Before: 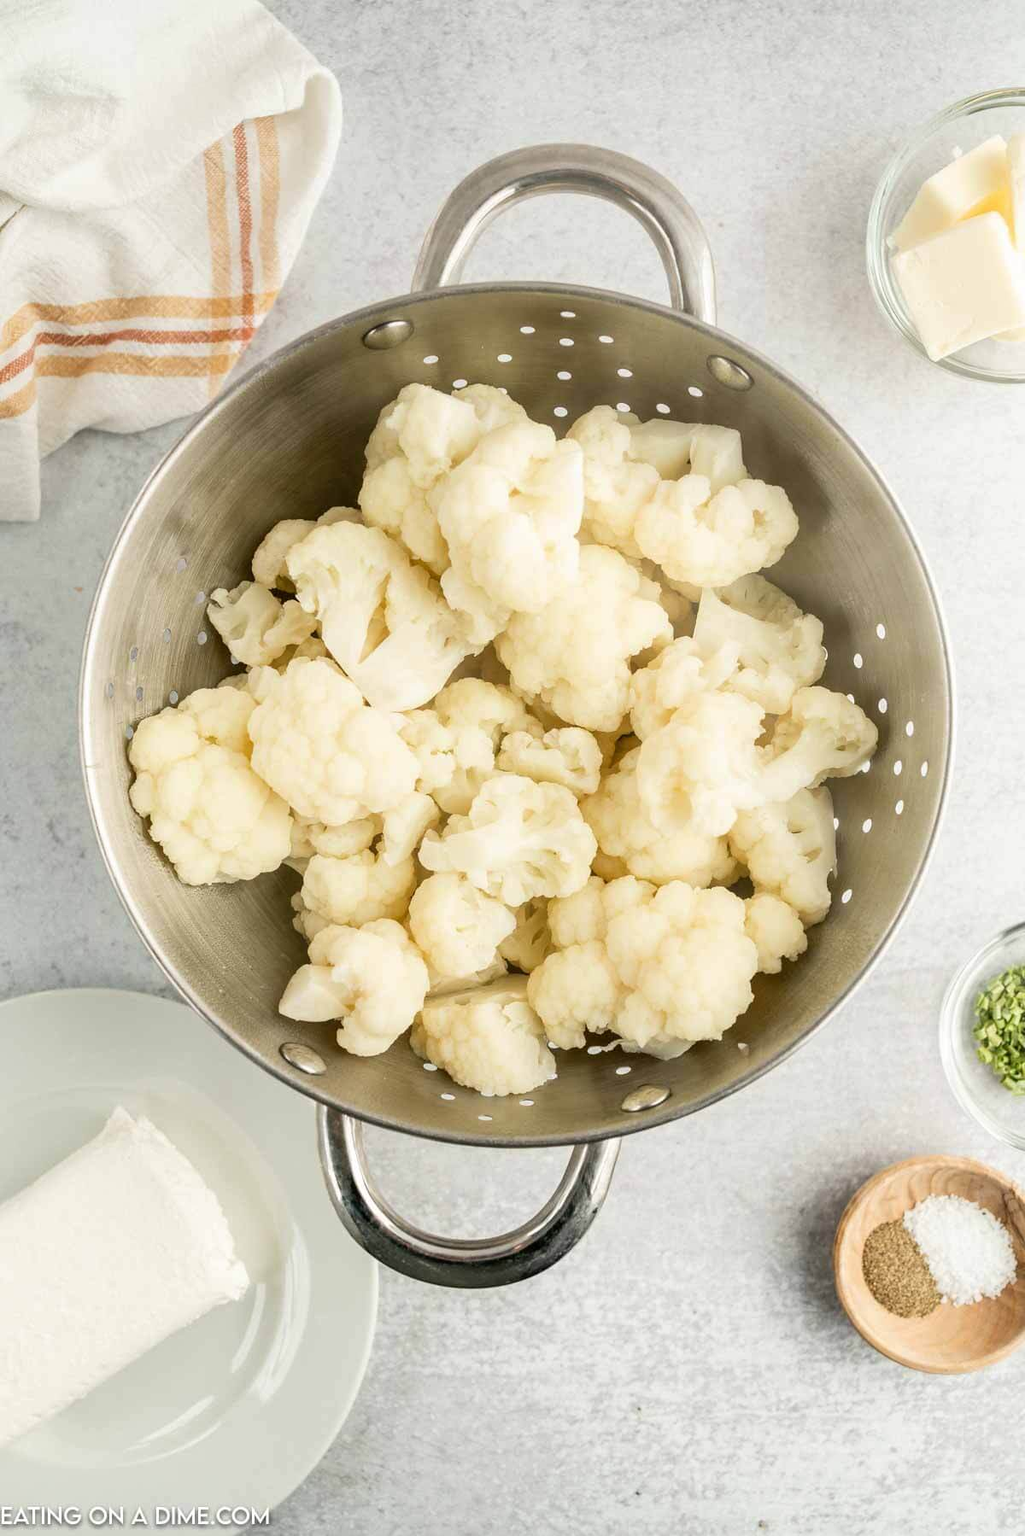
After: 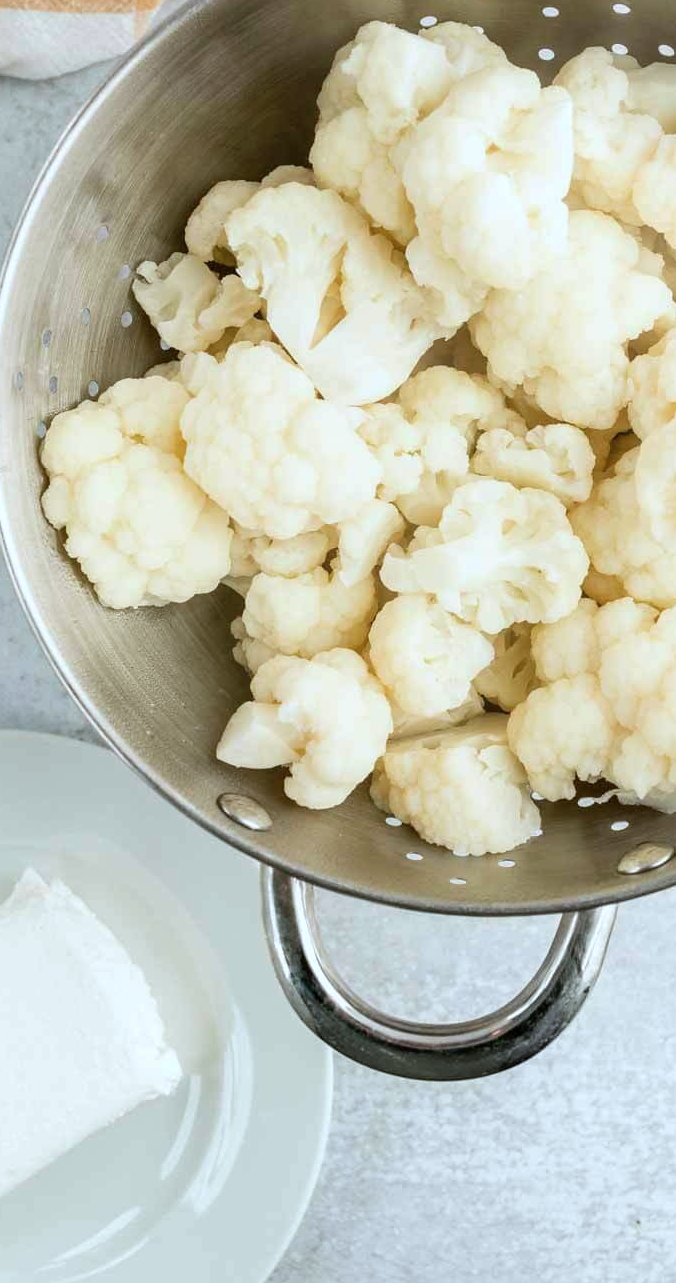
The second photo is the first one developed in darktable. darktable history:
crop: left 9.195%, top 23.838%, right 34.459%, bottom 4.795%
color correction: highlights a* -3.92, highlights b* -11.01
